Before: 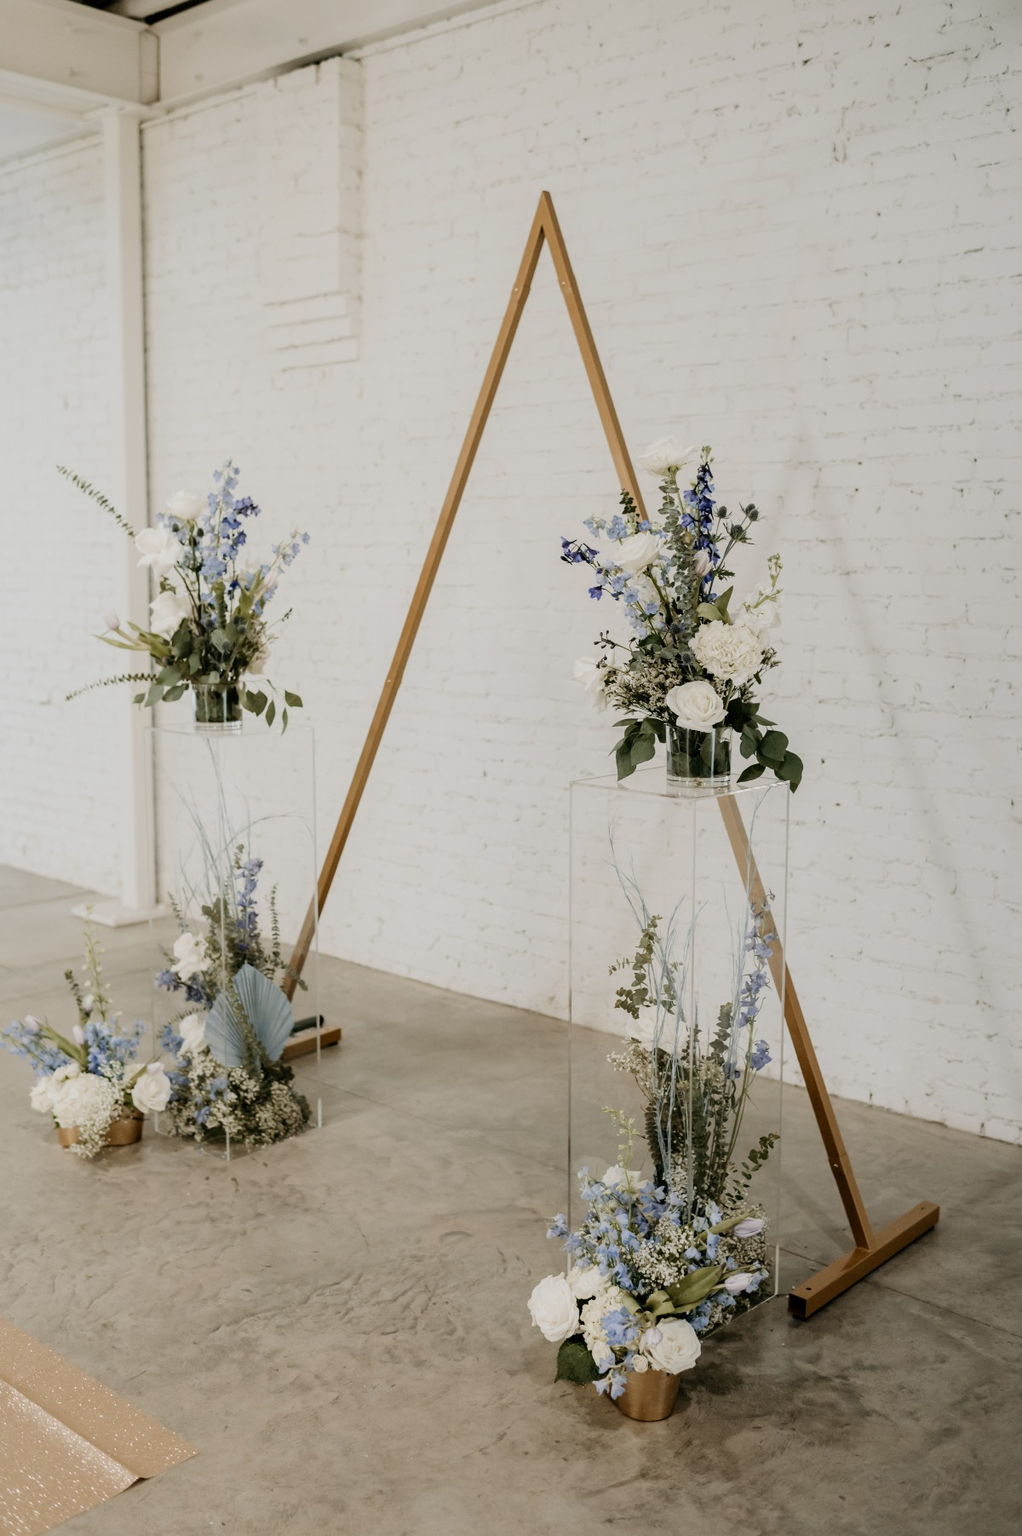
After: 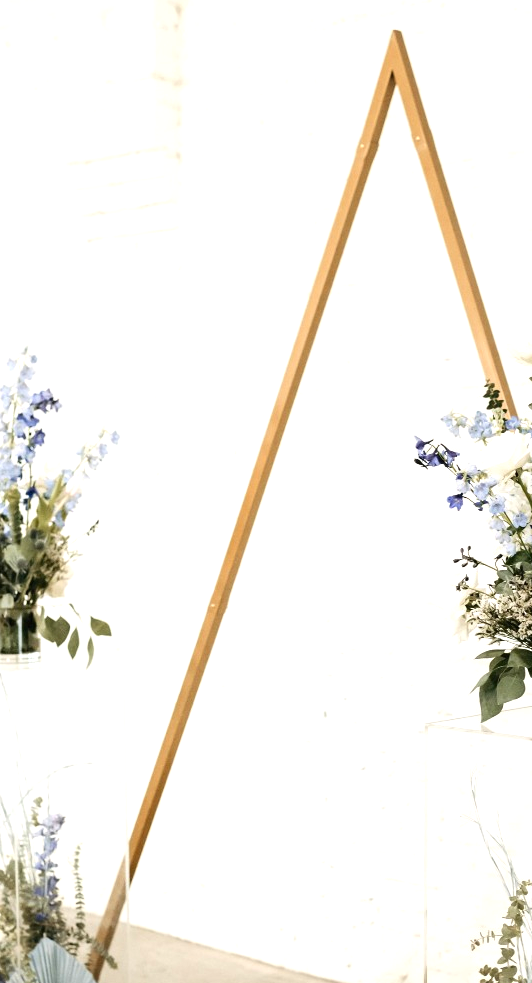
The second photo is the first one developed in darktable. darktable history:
exposure: black level correction 0, exposure 1.106 EV, compensate highlight preservation false
crop: left 20.382%, top 10.812%, right 35.284%, bottom 34.642%
